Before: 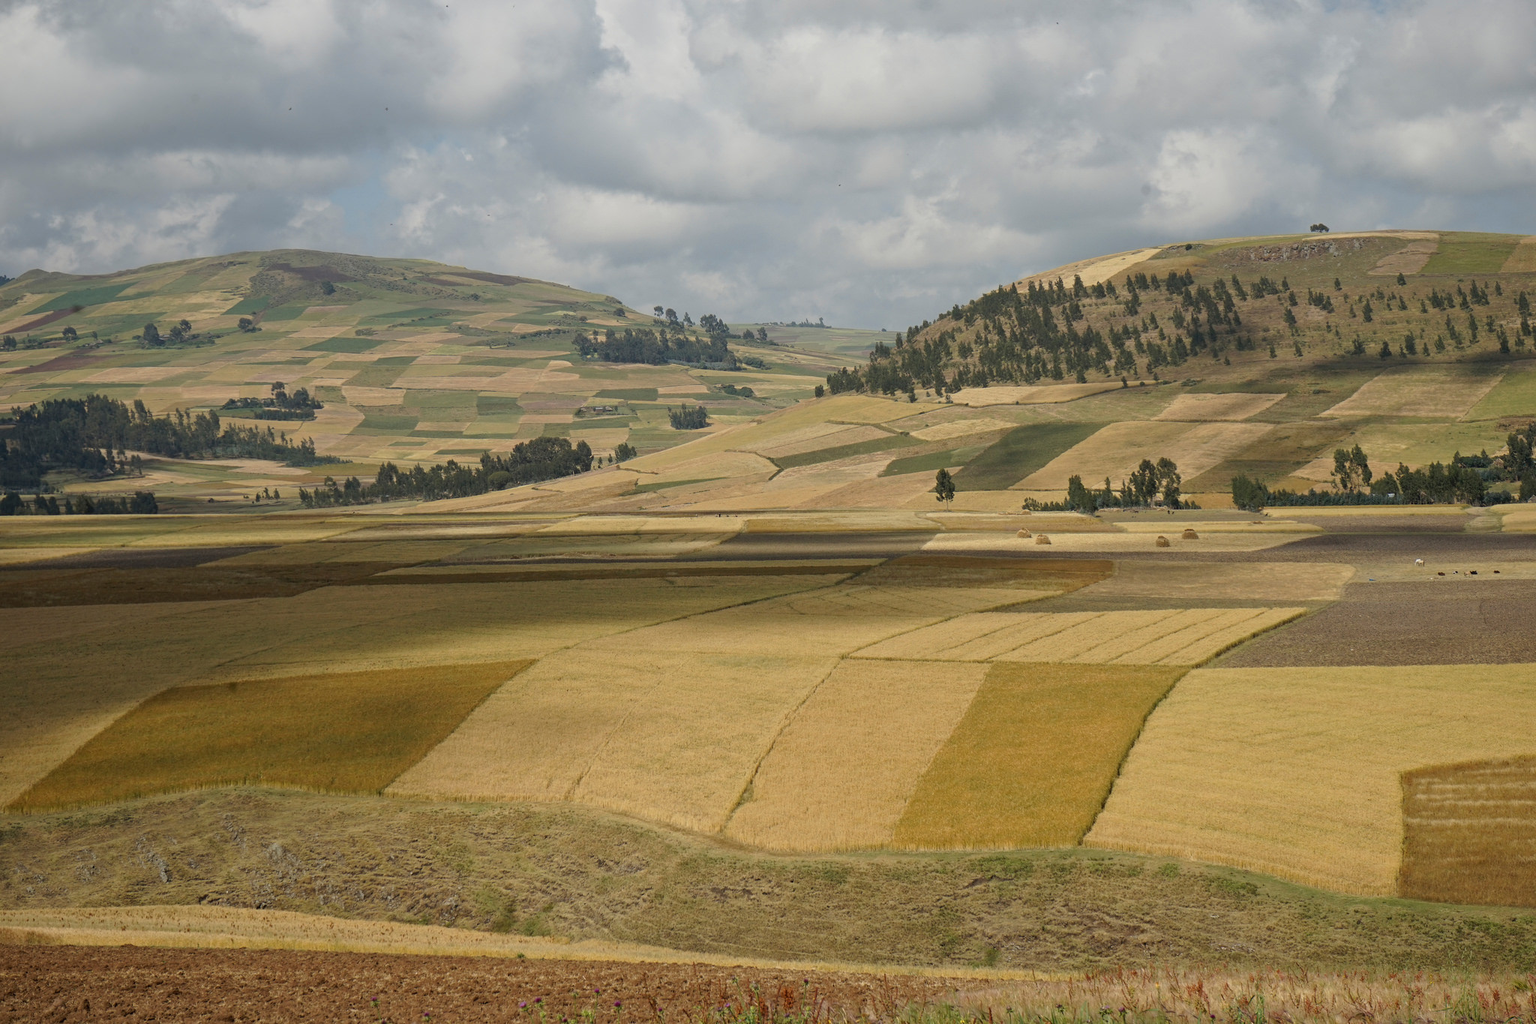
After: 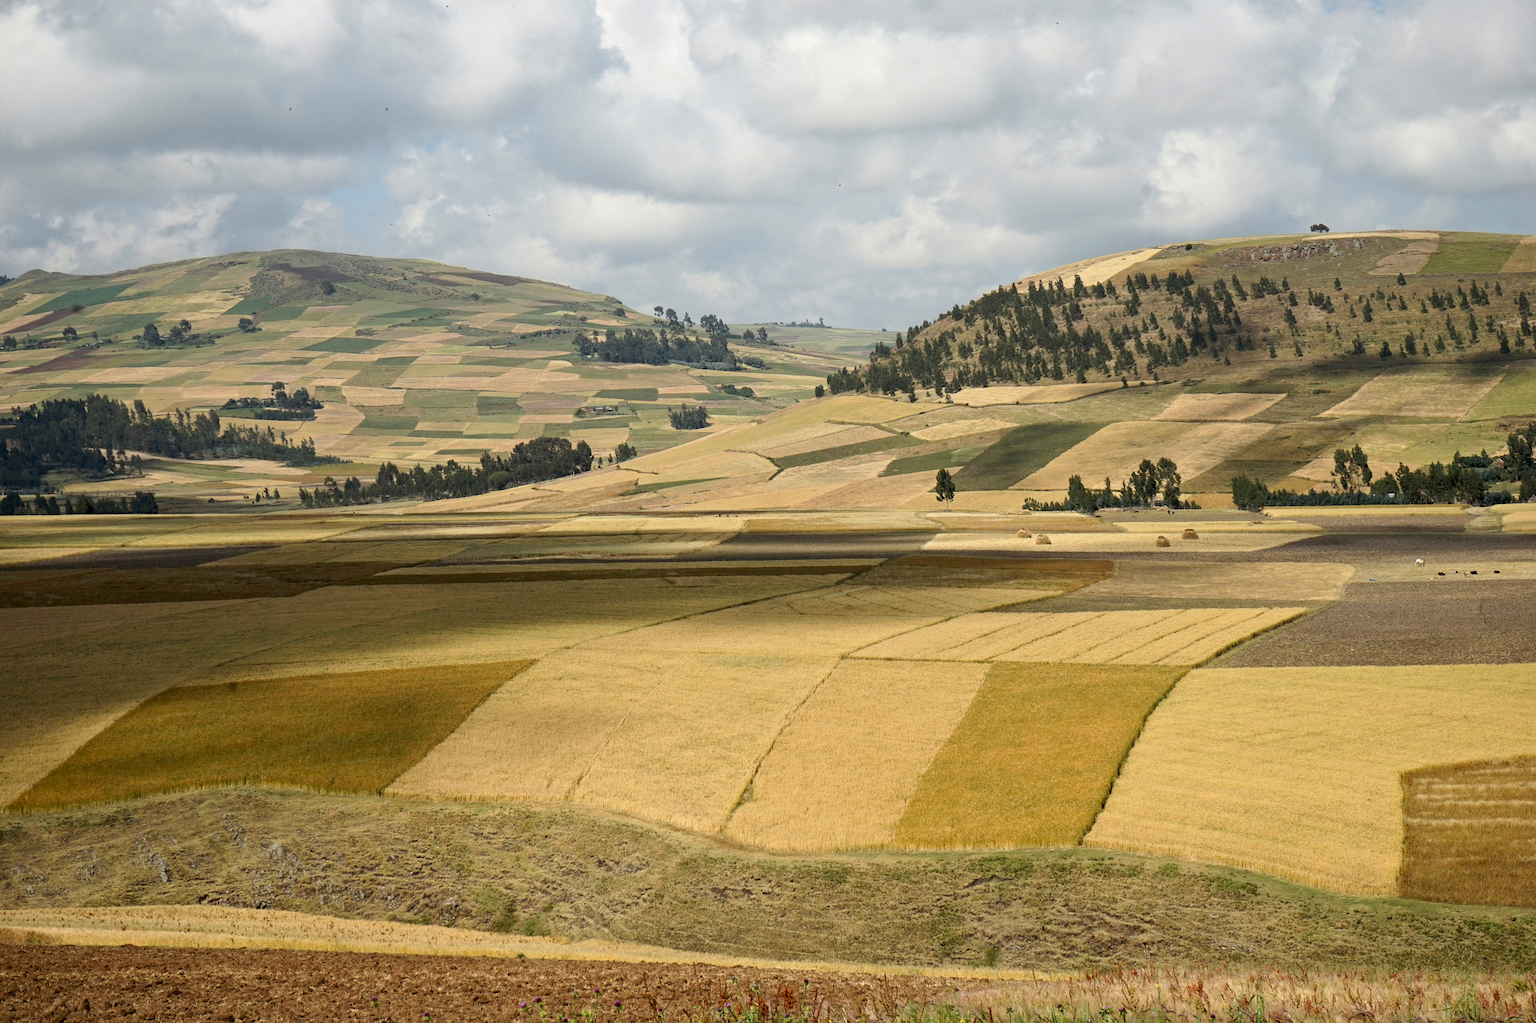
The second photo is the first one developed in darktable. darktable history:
tone equalizer: -8 EV -0.417 EV, -7 EV -0.389 EV, -6 EV -0.333 EV, -5 EV -0.222 EV, -3 EV 0.222 EV, -2 EV 0.333 EV, -1 EV 0.389 EV, +0 EV 0.417 EV, edges refinement/feathering 500, mask exposure compensation -1.57 EV, preserve details no
exposure: black level correction 0.007, exposure 0.093 EV, compensate highlight preservation false
base curve: curves: ch0 [(0, 0) (0.472, 0.508) (1, 1)]
